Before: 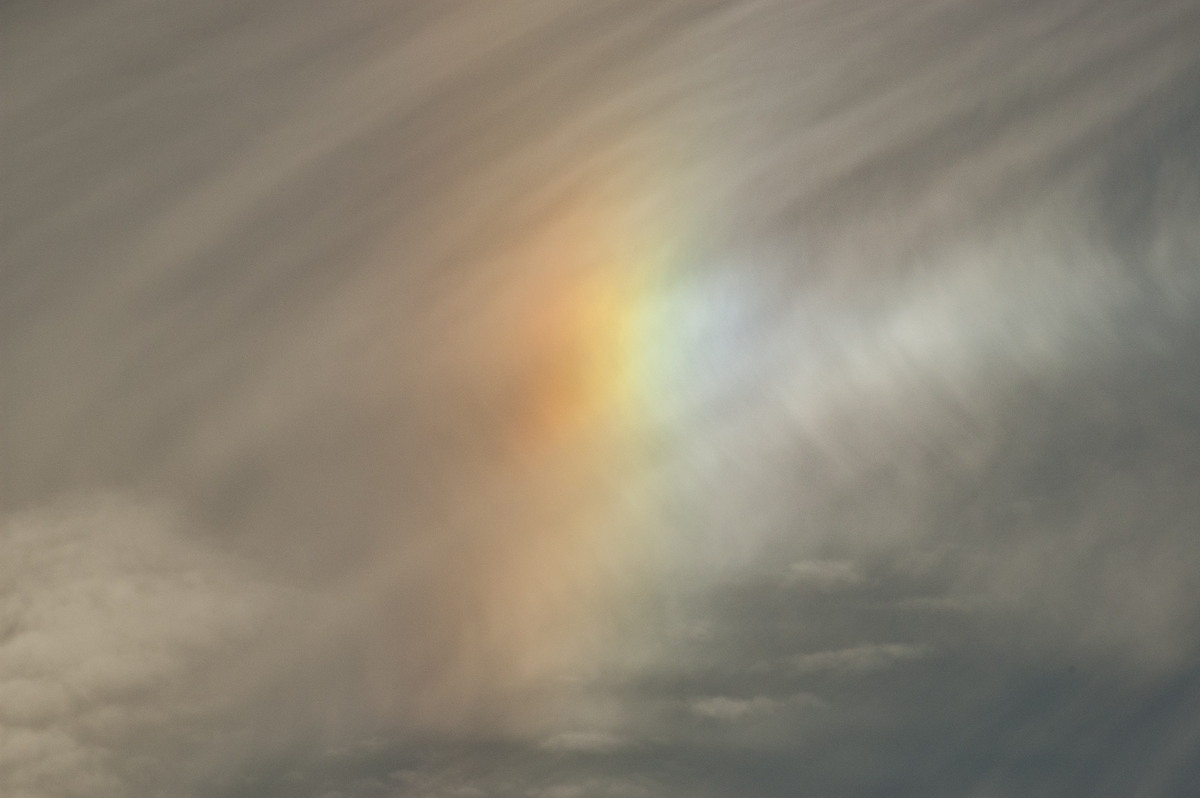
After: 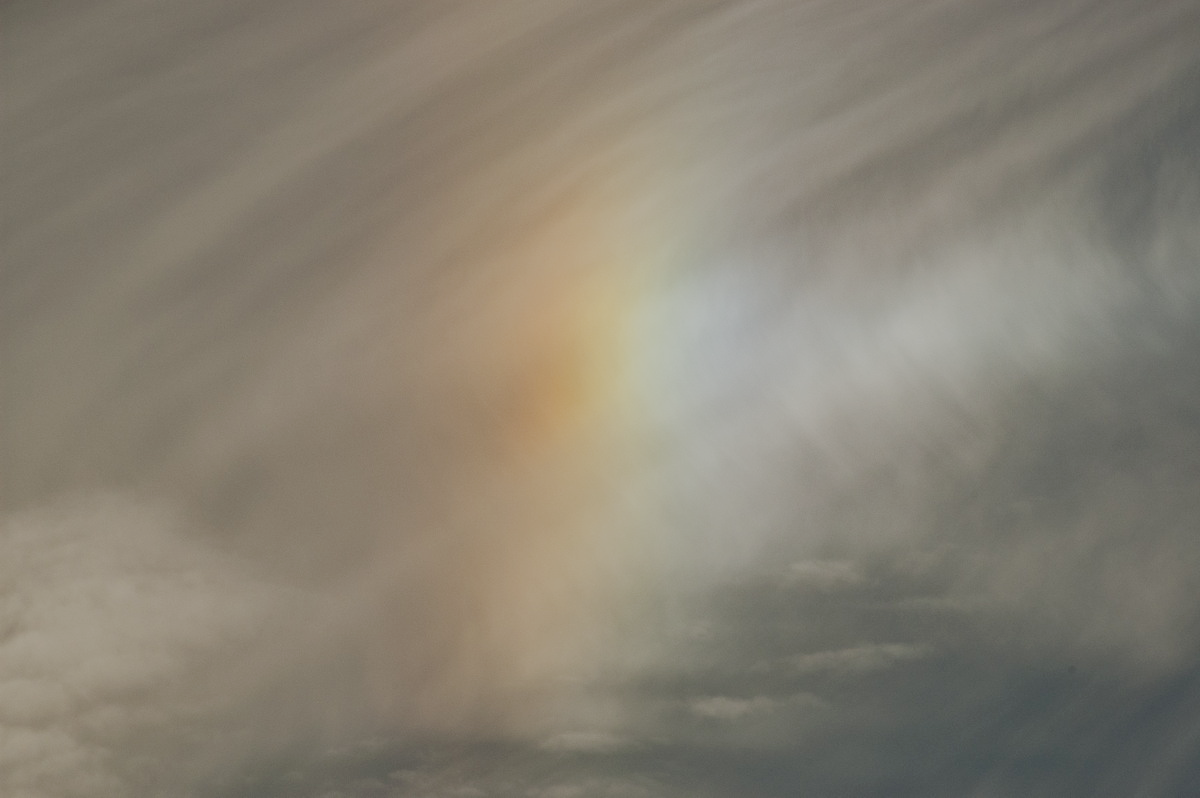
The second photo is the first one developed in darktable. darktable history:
filmic rgb: black relative exposure -7.65 EV, white relative exposure 4.56 EV, threshold 5.99 EV, hardness 3.61, preserve chrominance no, color science v5 (2021), contrast in shadows safe, contrast in highlights safe, enable highlight reconstruction true
exposure: exposure -0.003 EV, compensate highlight preservation false
